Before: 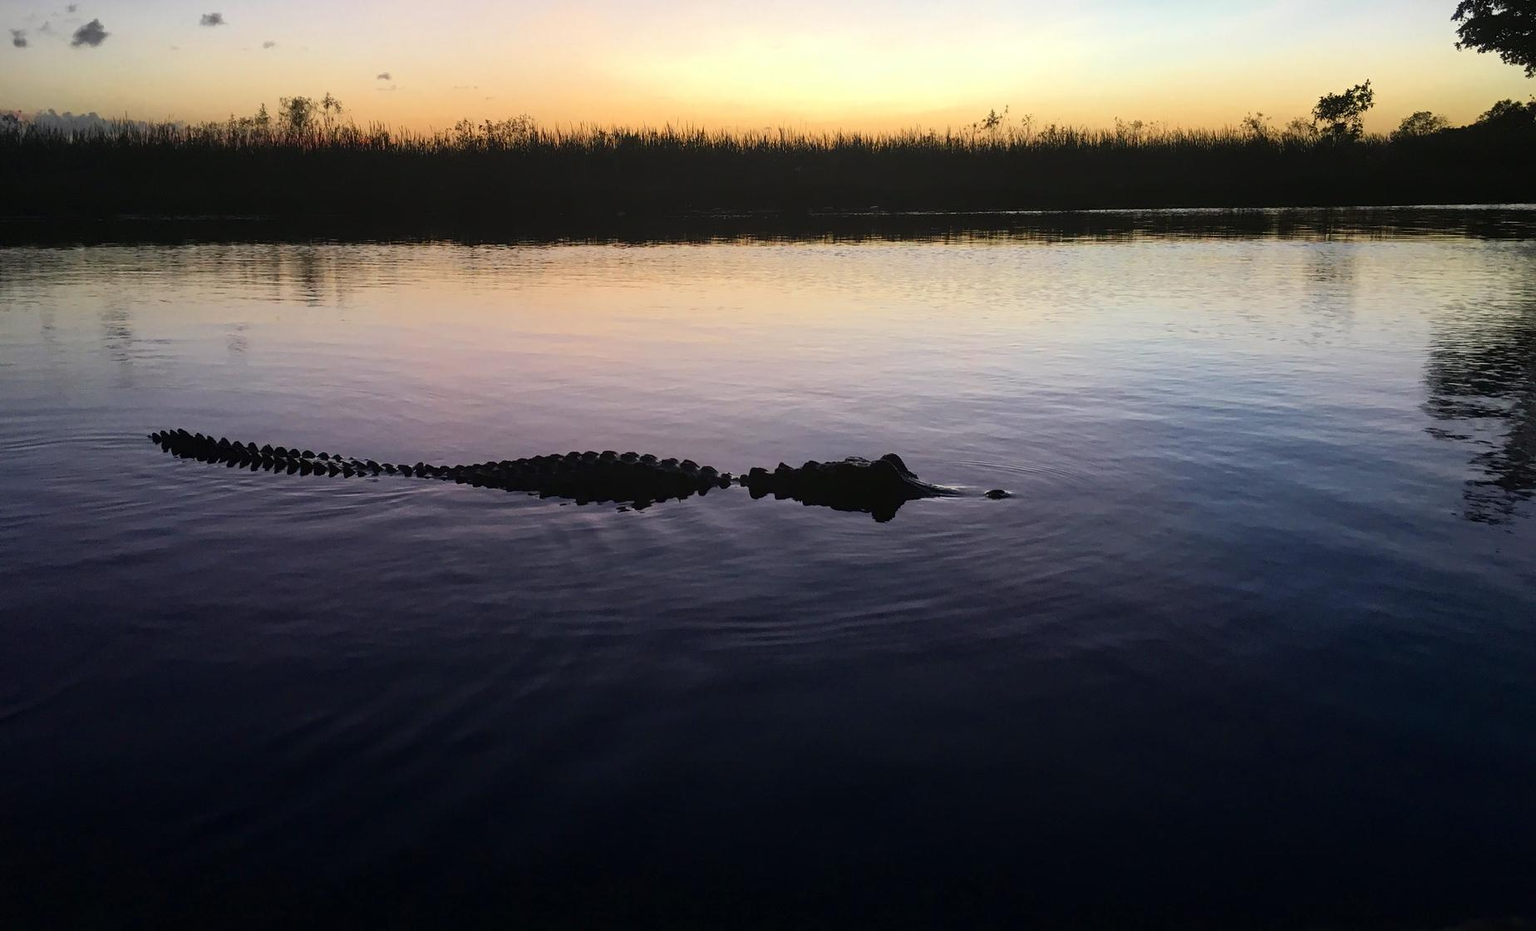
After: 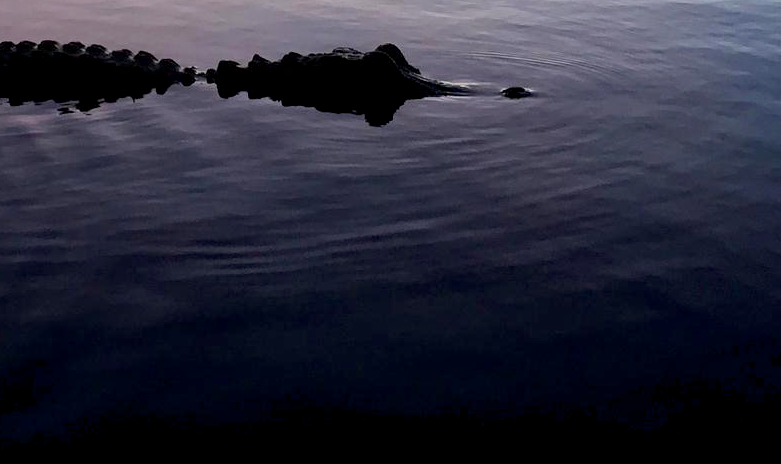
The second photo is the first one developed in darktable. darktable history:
tone equalizer: mask exposure compensation -0.51 EV
local contrast: mode bilateral grid, contrast 21, coarseness 50, detail 119%, midtone range 0.2
color balance rgb: global offset › luminance -0.511%, perceptual saturation grading › global saturation -0.033%, global vibrance 20%
crop: left 37.031%, top 44.906%, right 20.656%, bottom 13.626%
